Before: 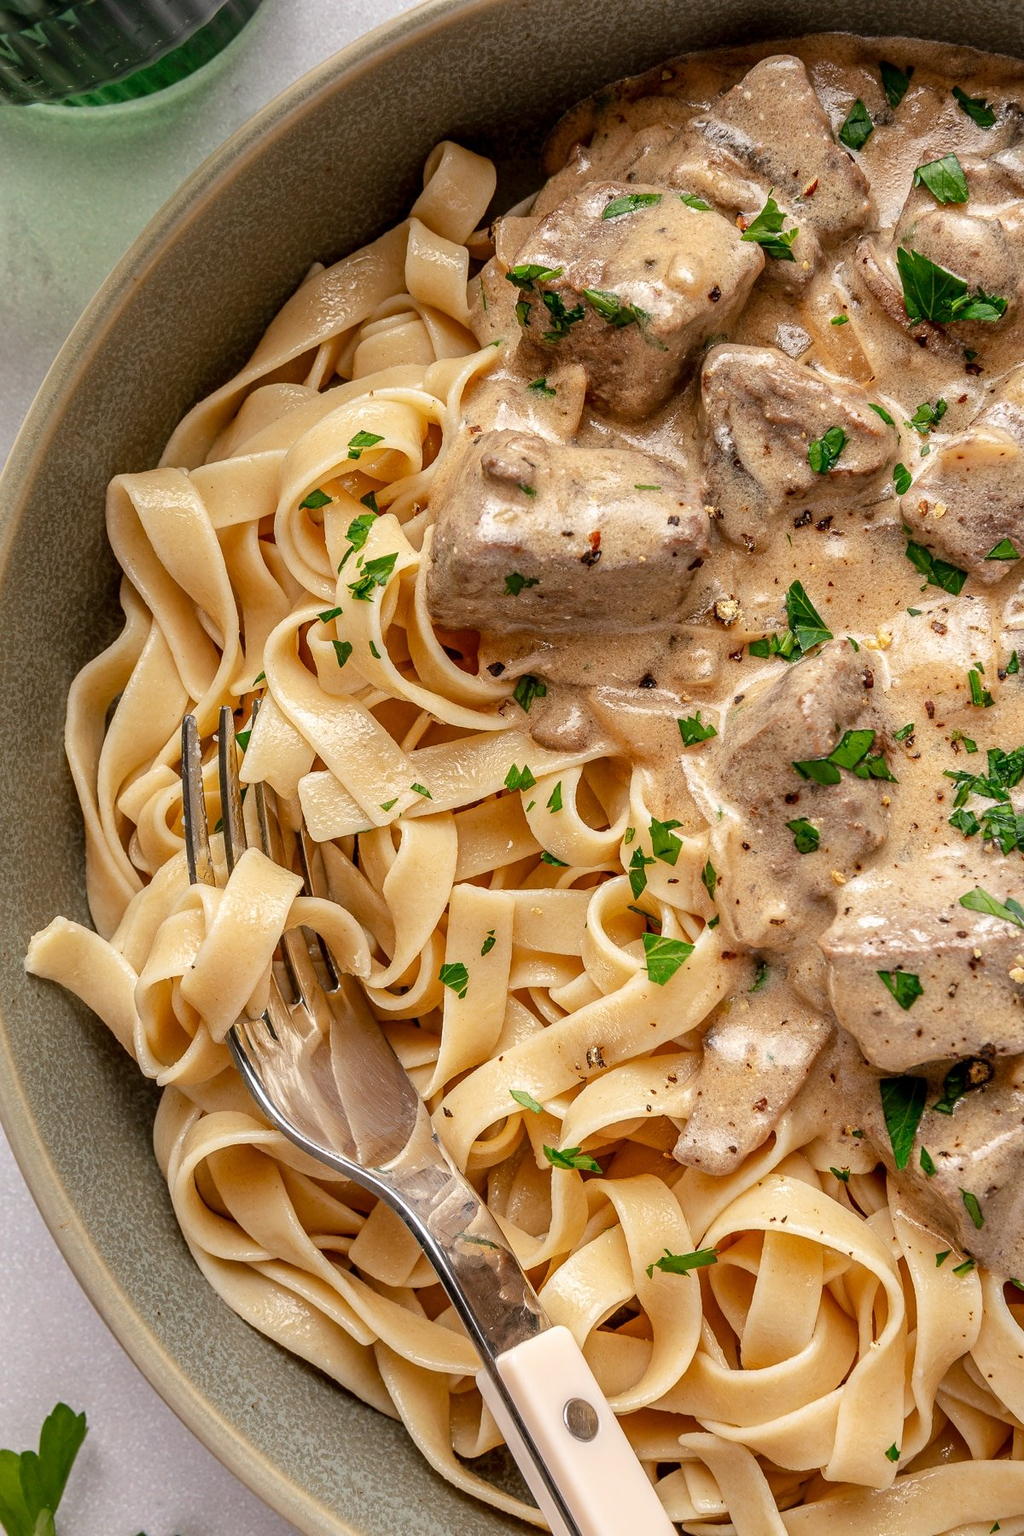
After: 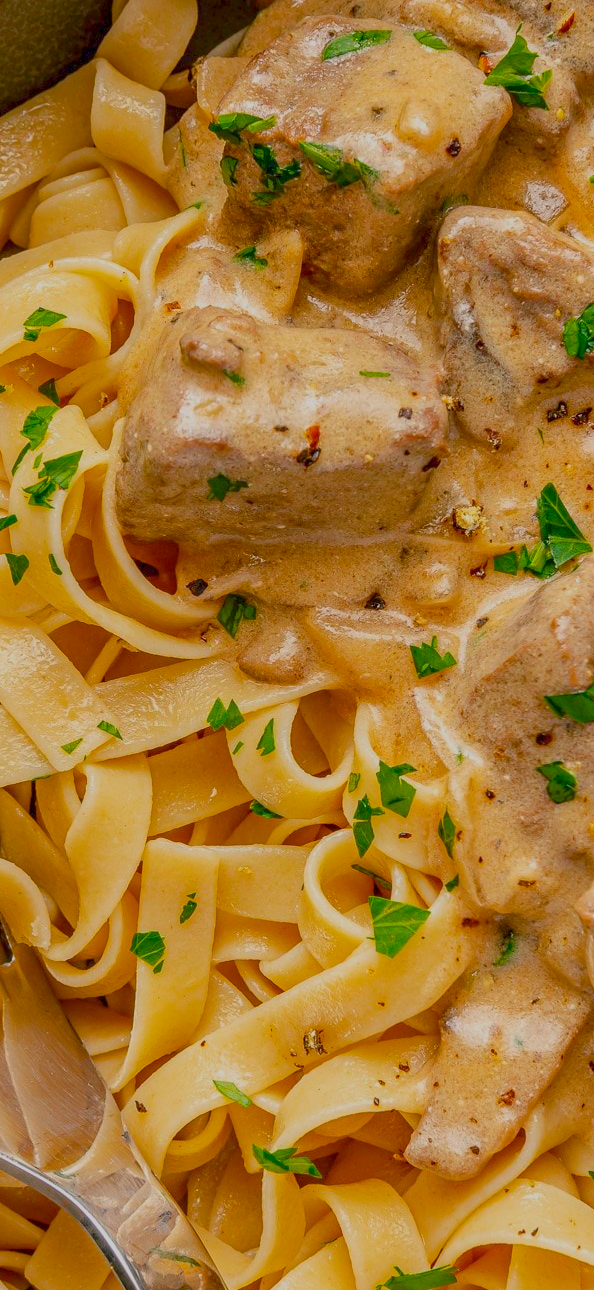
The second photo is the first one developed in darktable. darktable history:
crop: left 32.024%, top 10.993%, right 18.472%, bottom 17.33%
color balance rgb: shadows lift › chroma 2.059%, shadows lift › hue 219.45°, perceptual saturation grading › global saturation 49.131%, contrast -29.629%
